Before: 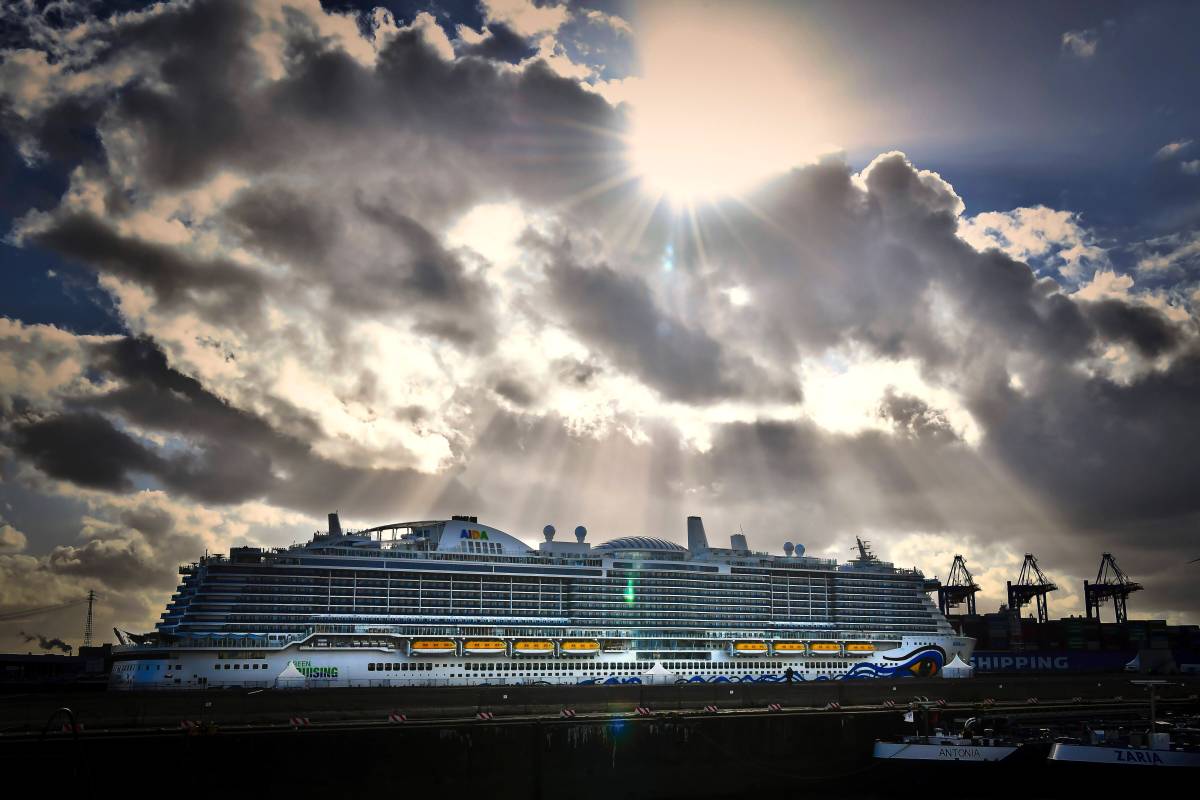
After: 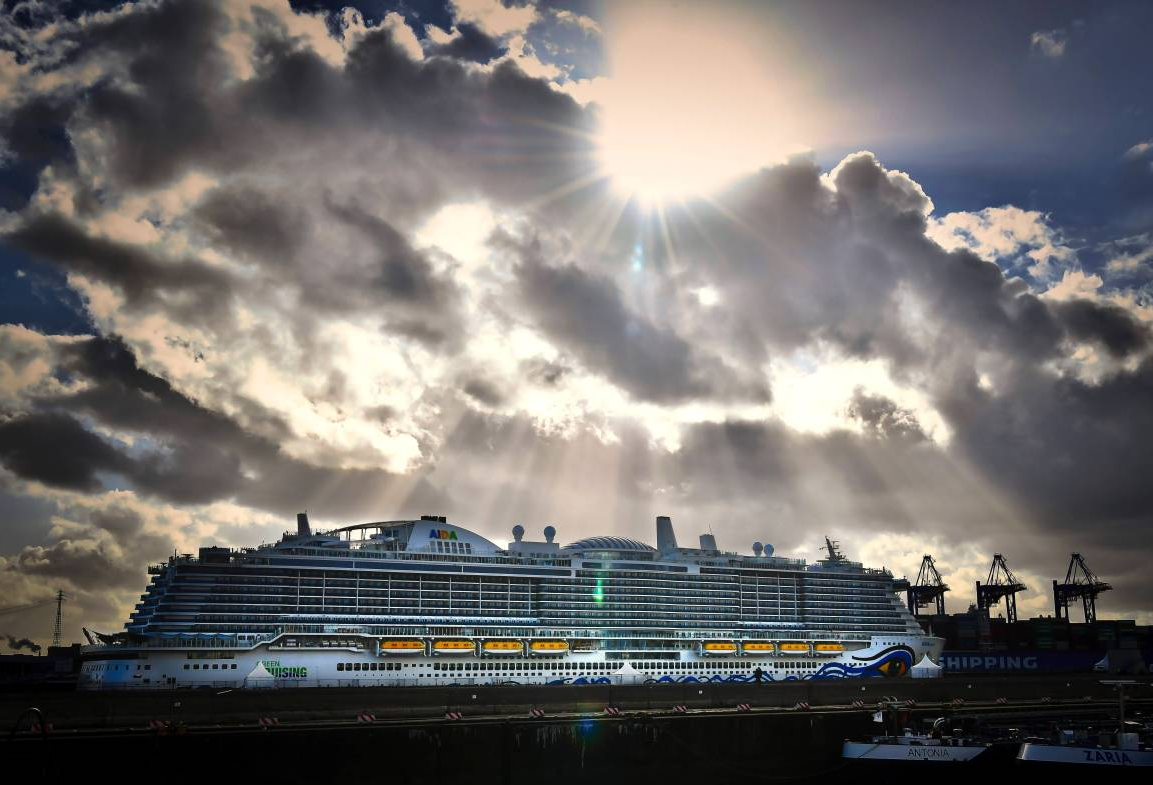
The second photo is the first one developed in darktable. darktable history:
crop and rotate: left 2.598%, right 1.314%, bottom 1.806%
